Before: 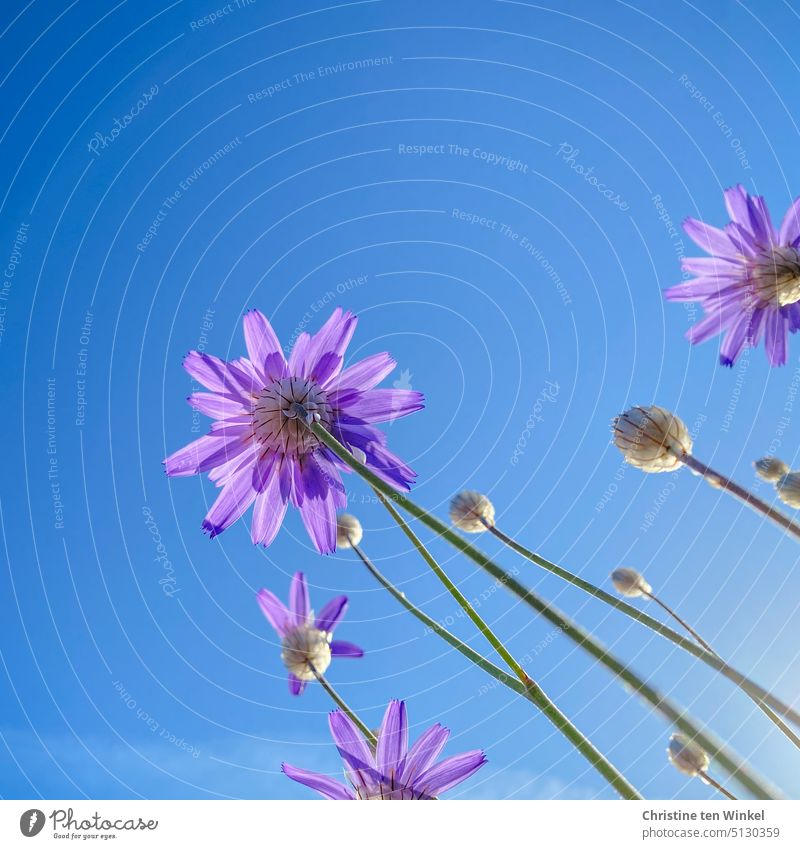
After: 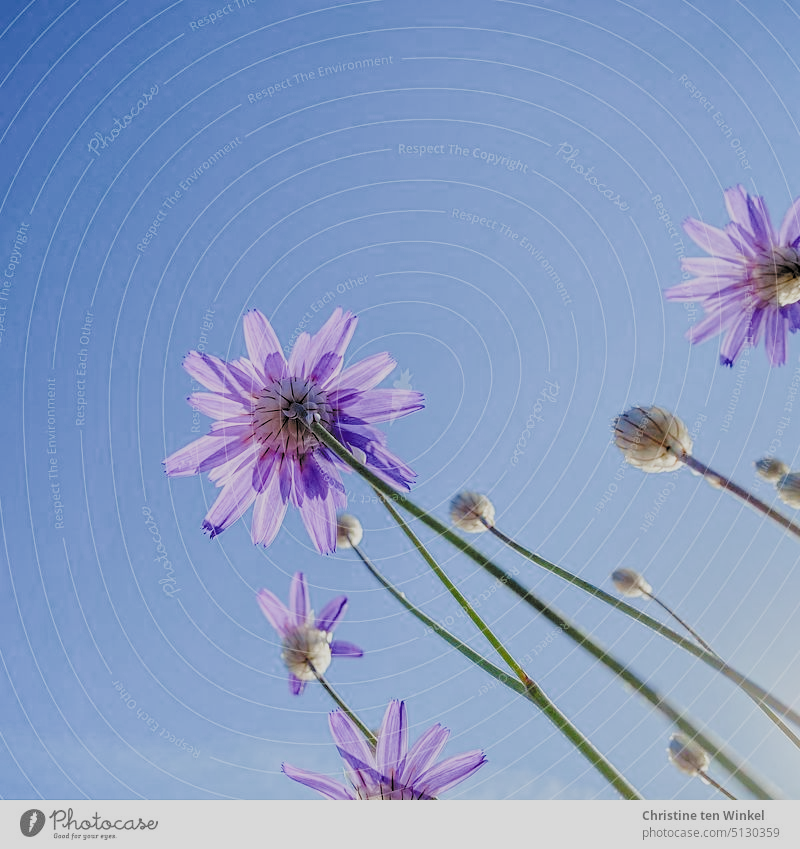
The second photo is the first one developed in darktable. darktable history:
filmic rgb: black relative exposure -3.34 EV, white relative exposure 3.45 EV, threshold 3.02 EV, hardness 2.37, contrast 1.103, color science v5 (2021), contrast in shadows safe, contrast in highlights safe, enable highlight reconstruction true
contrast brightness saturation: saturation -0.081
color balance rgb: perceptual saturation grading › global saturation 20%, perceptual saturation grading › highlights -49.153%, perceptual saturation grading › shadows 24.729%
